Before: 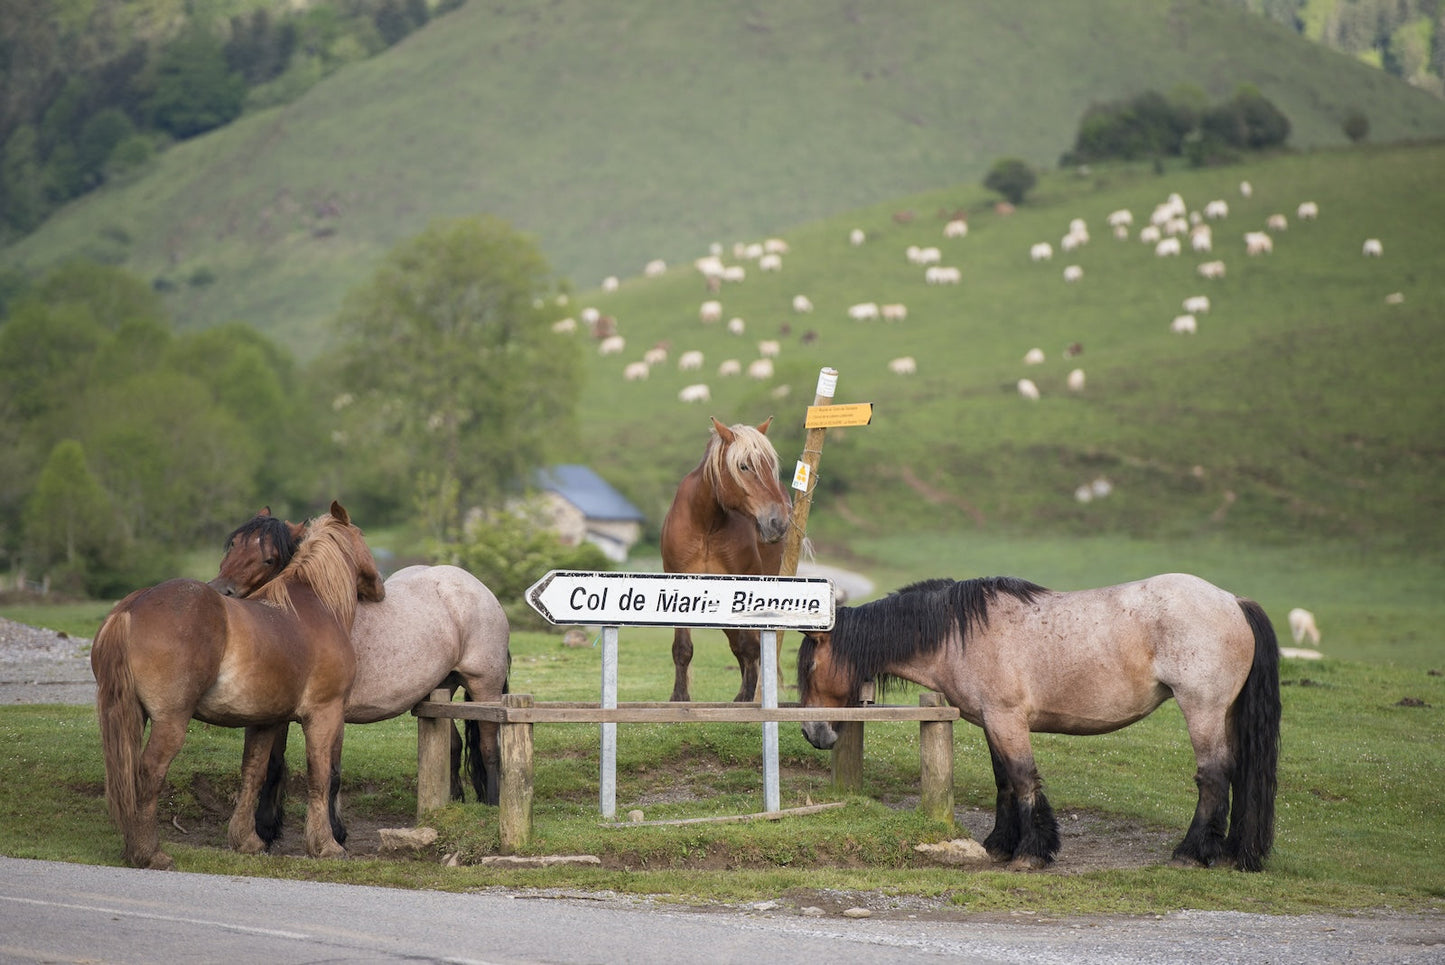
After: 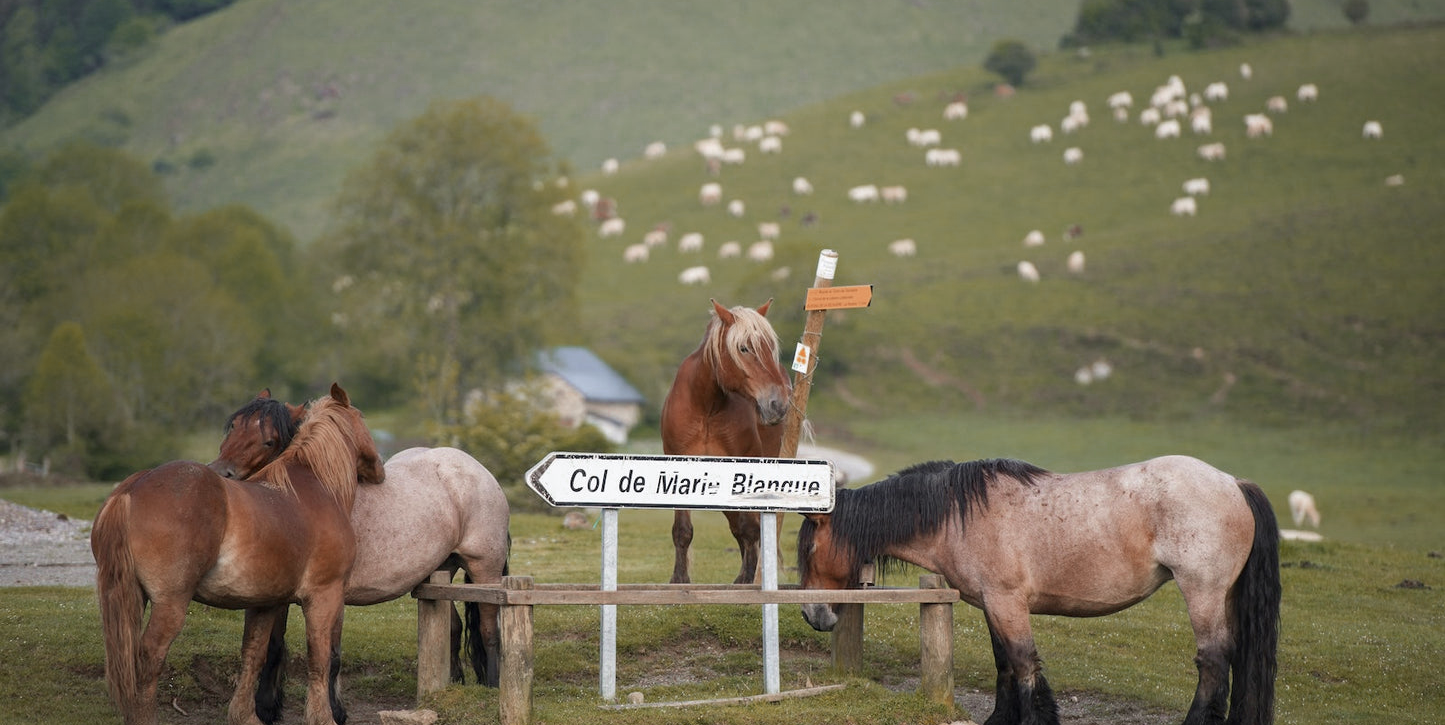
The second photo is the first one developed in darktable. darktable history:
crop and rotate: top 12.279%, bottom 12.551%
shadows and highlights: shadows -30.95, highlights 29.51
color zones: curves: ch0 [(0, 0.299) (0.25, 0.383) (0.456, 0.352) (0.736, 0.571)]; ch1 [(0, 0.63) (0.151, 0.568) (0.254, 0.416) (0.47, 0.558) (0.732, 0.37) (0.909, 0.492)]; ch2 [(0.004, 0.604) (0.158, 0.443) (0.257, 0.403) (0.761, 0.468)]
